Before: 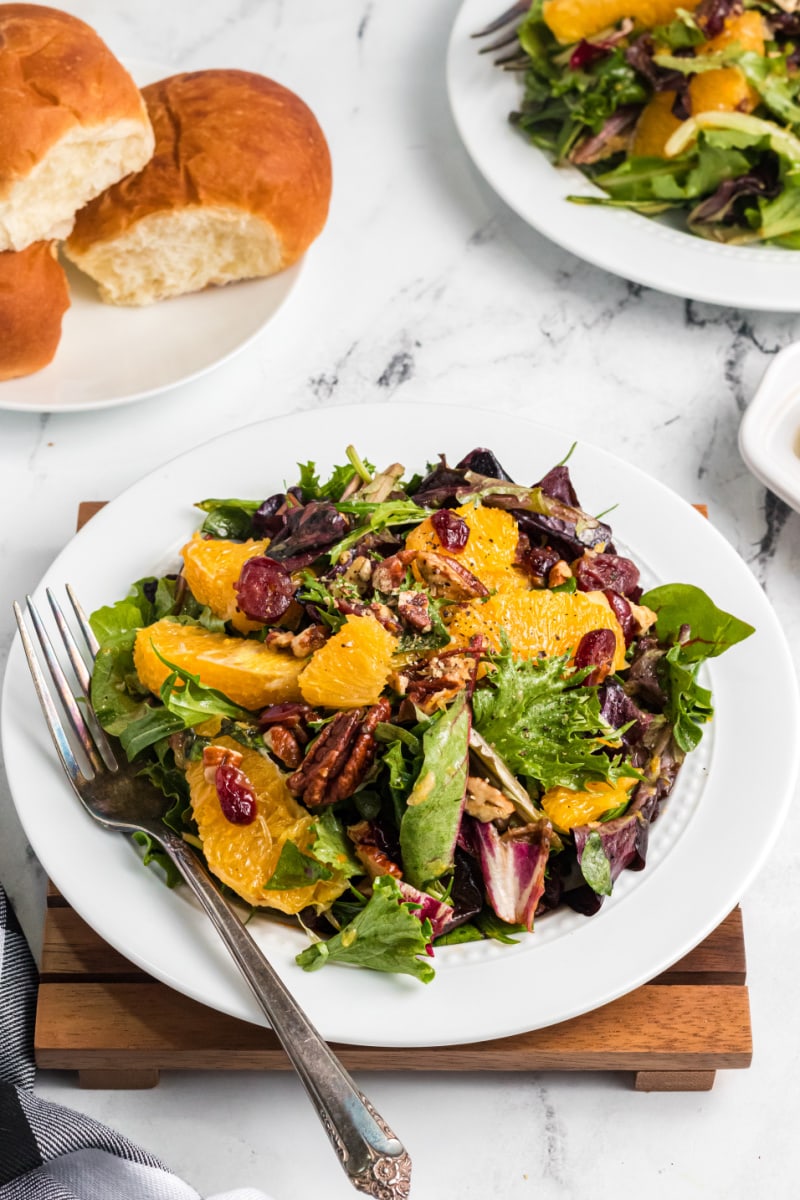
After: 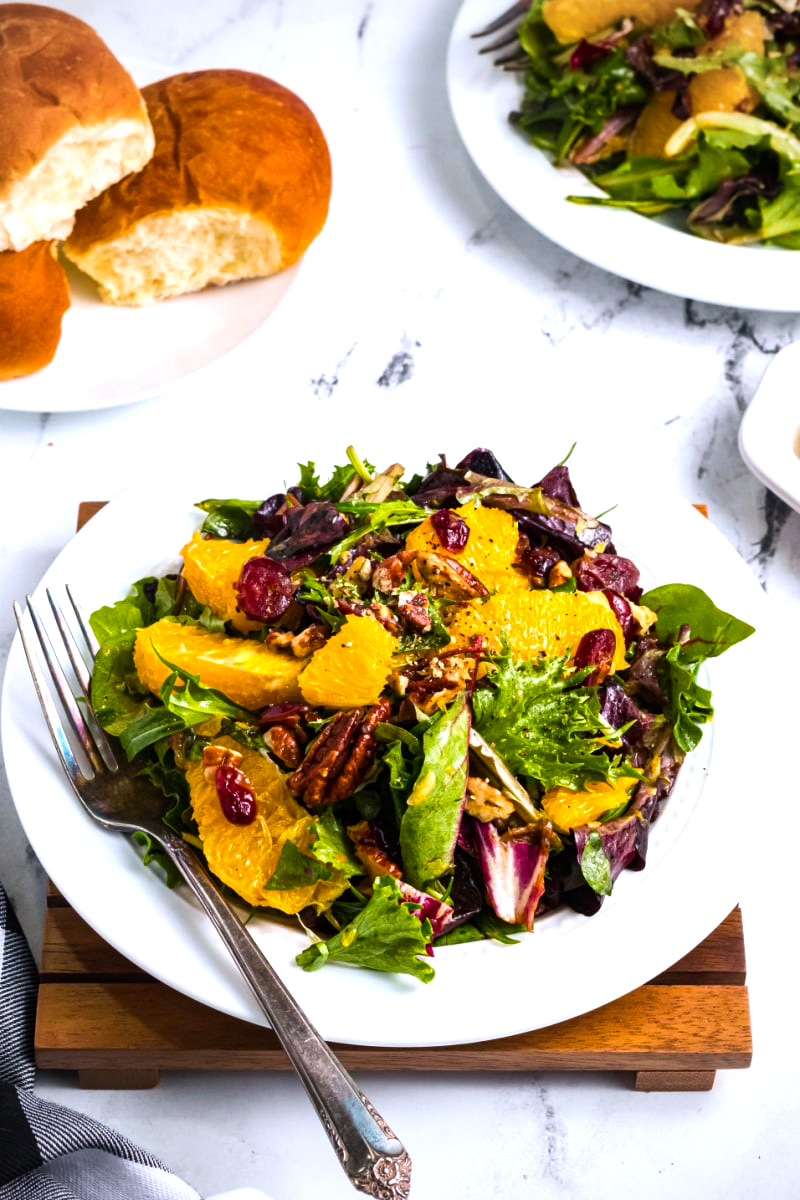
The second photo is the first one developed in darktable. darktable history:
color balance rgb: perceptual saturation grading › global saturation 40.772%, perceptual brilliance grading › global brilliance 14.335%, perceptual brilliance grading › shadows -34.471%, global vibrance 6.124%
vignetting: brightness -0.466, saturation -0.306
color calibration: illuminant as shot in camera, x 0.358, y 0.373, temperature 4628.91 K
